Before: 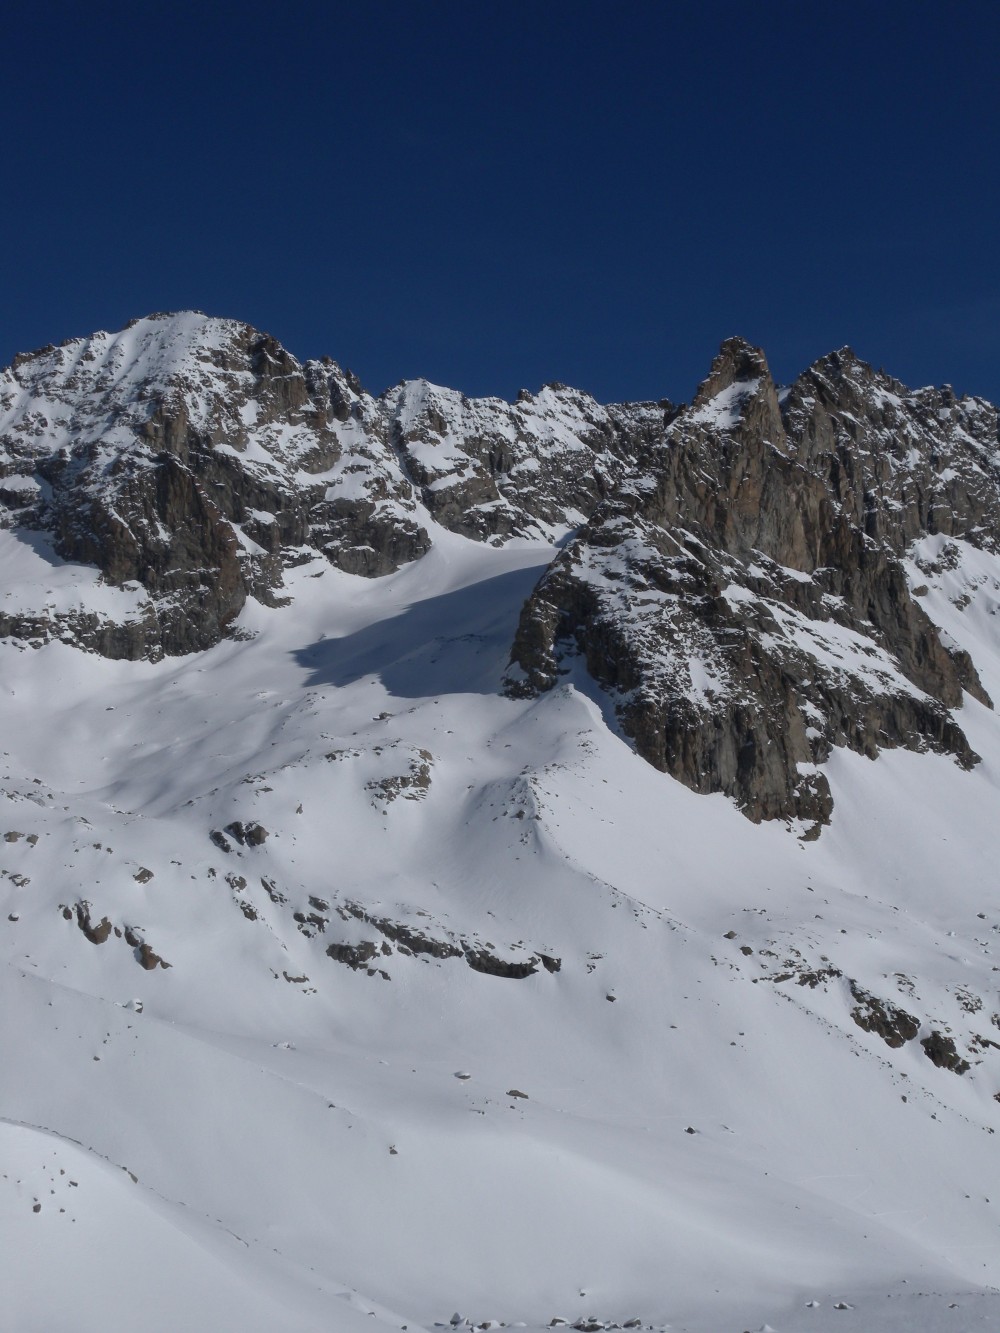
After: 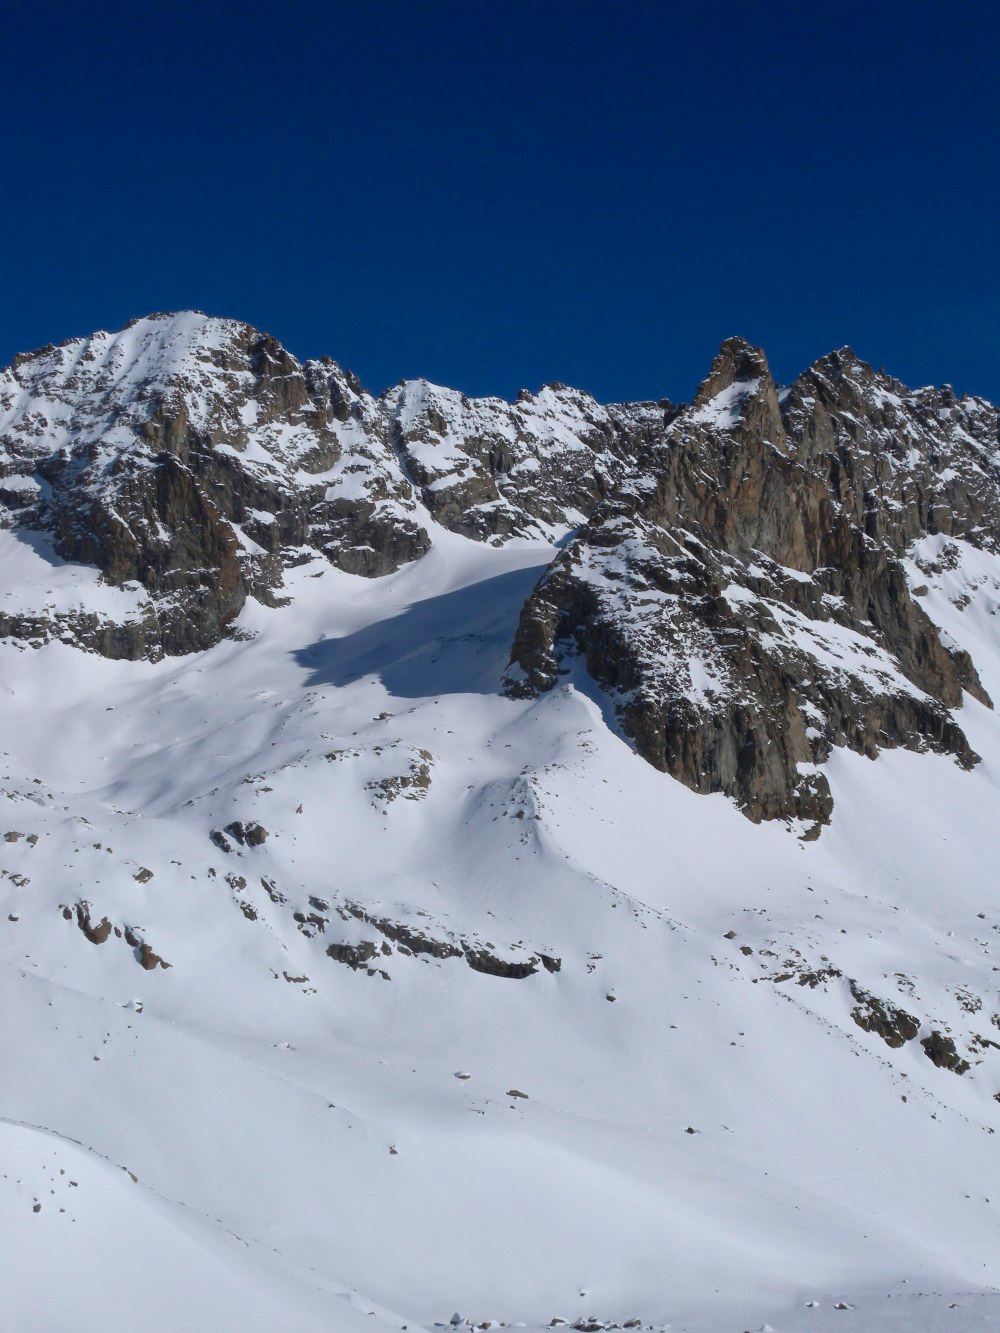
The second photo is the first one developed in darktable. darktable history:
contrast brightness saturation: contrast 0.2, brightness 0.16, saturation 0.22
exposure: black level correction 0.001, exposure -0.125 EV, compensate exposure bias true, compensate highlight preservation false
color balance rgb: perceptual saturation grading › global saturation 20%, global vibrance 10%
rotate and perspective: automatic cropping original format, crop left 0, crop top 0
